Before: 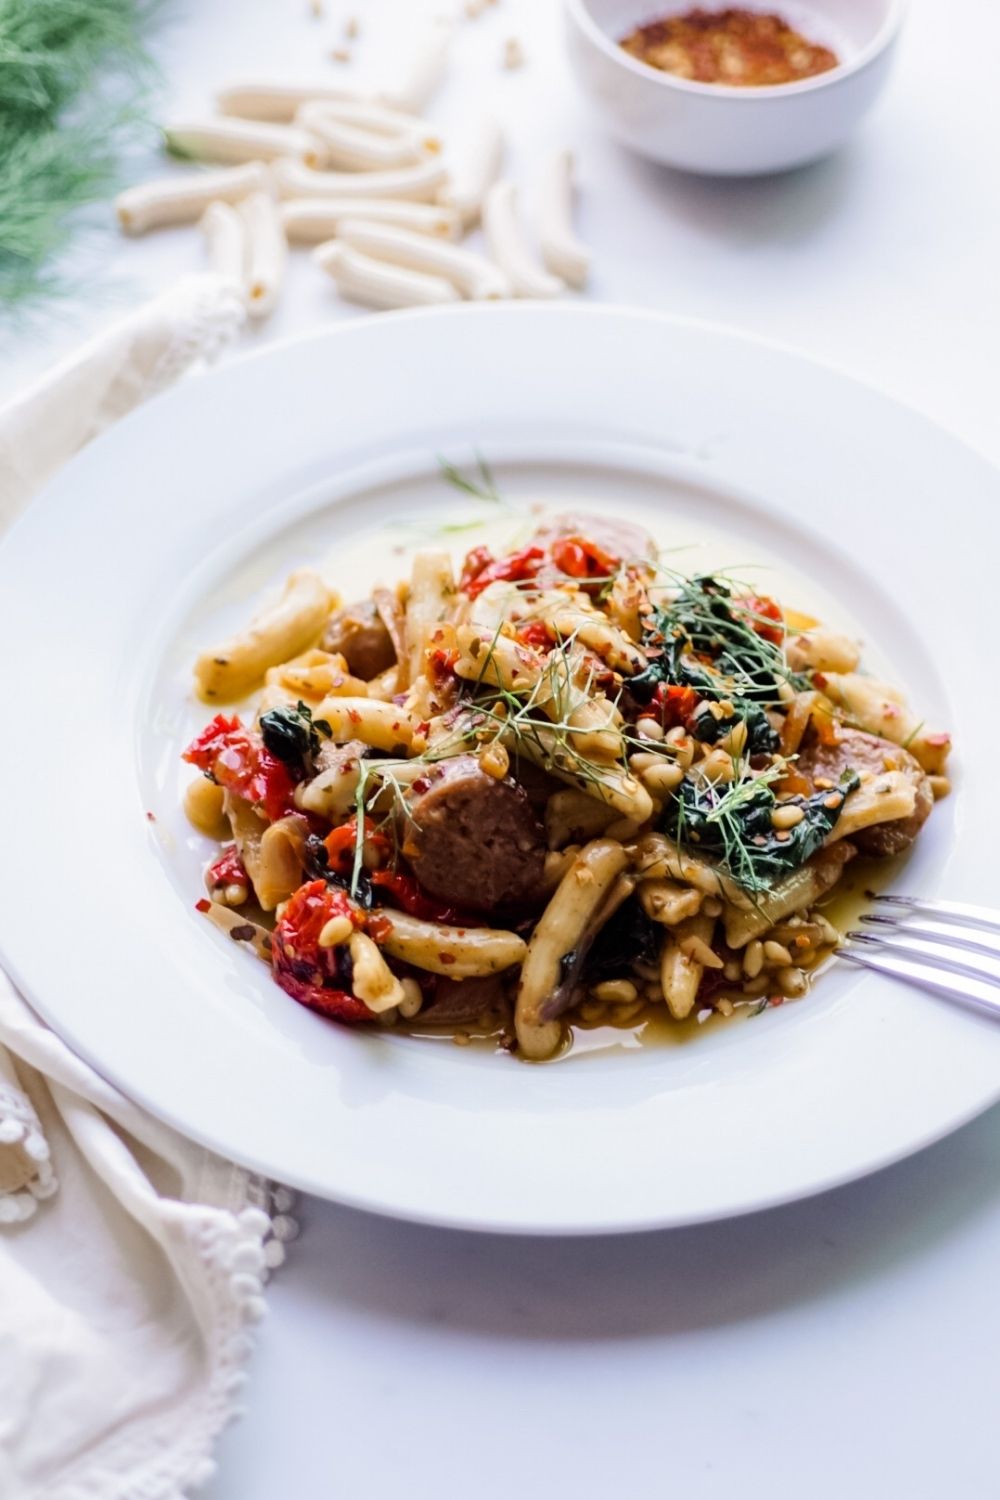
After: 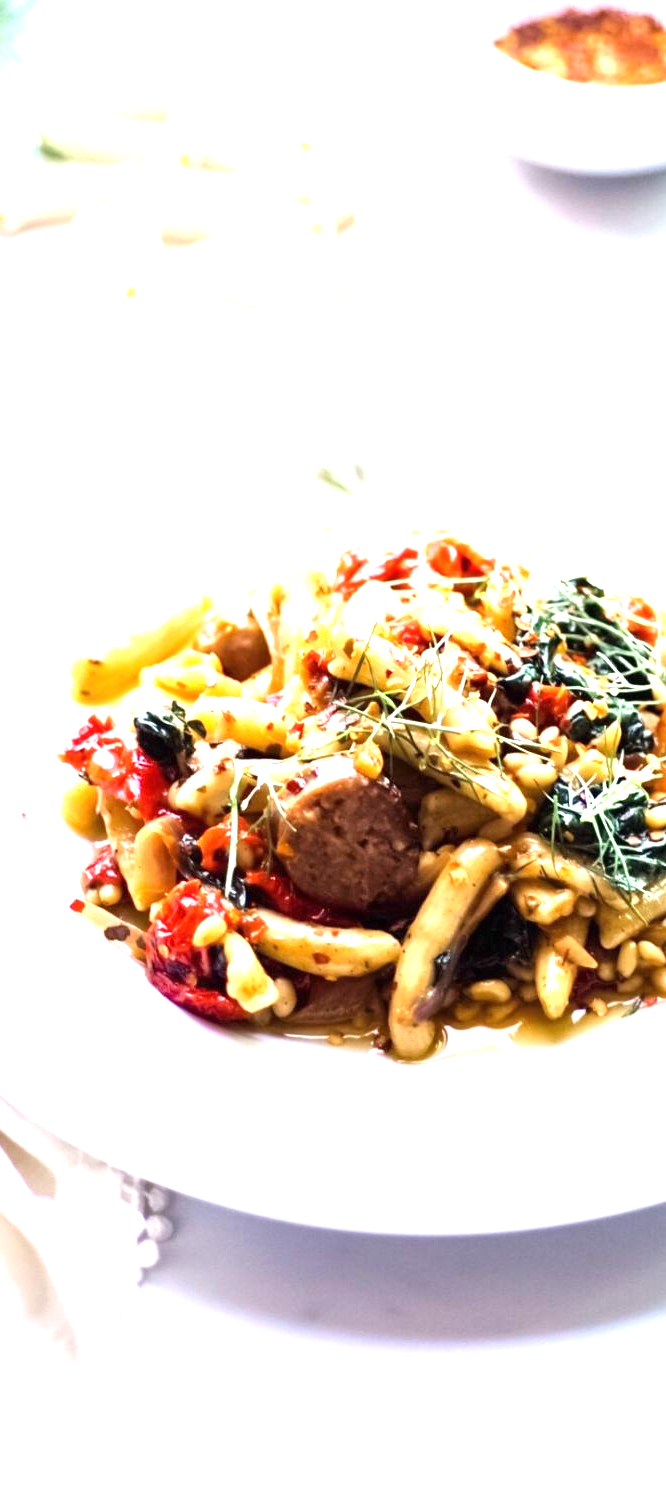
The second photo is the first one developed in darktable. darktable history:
crop and rotate: left 12.648%, right 20.685%
exposure: black level correction 0, exposure 1.5 EV, compensate exposure bias true, compensate highlight preservation false
